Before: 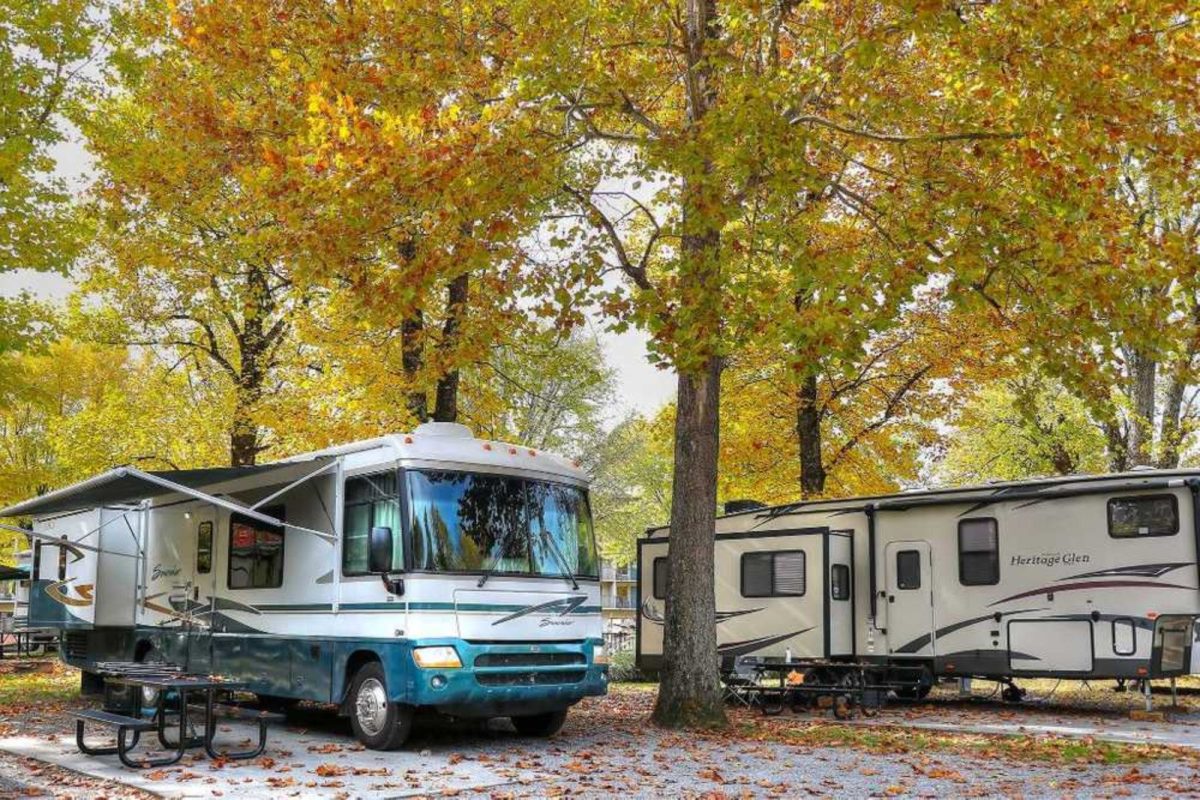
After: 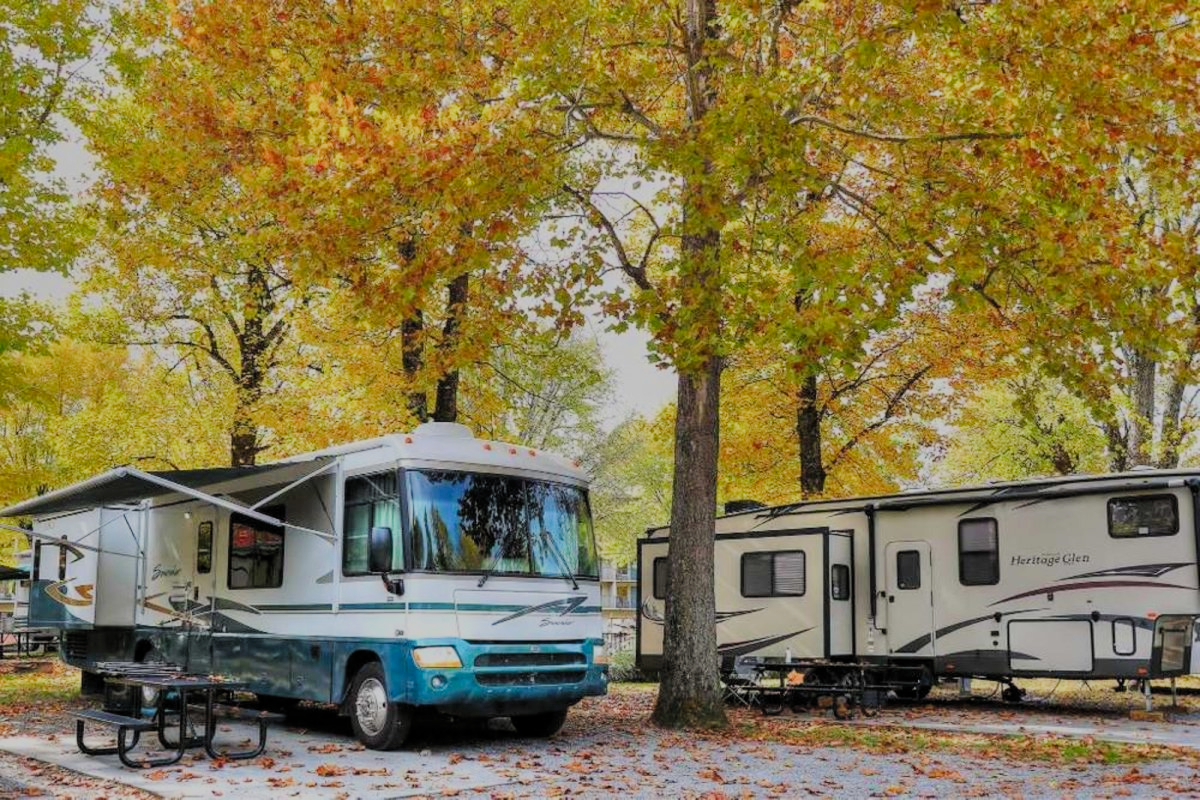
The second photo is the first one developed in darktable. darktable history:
contrast brightness saturation: saturation 0.127
filmic rgb: black relative exposure -7.28 EV, white relative exposure 5.08 EV, hardness 3.21, color science v5 (2021), contrast in shadows safe, contrast in highlights safe
